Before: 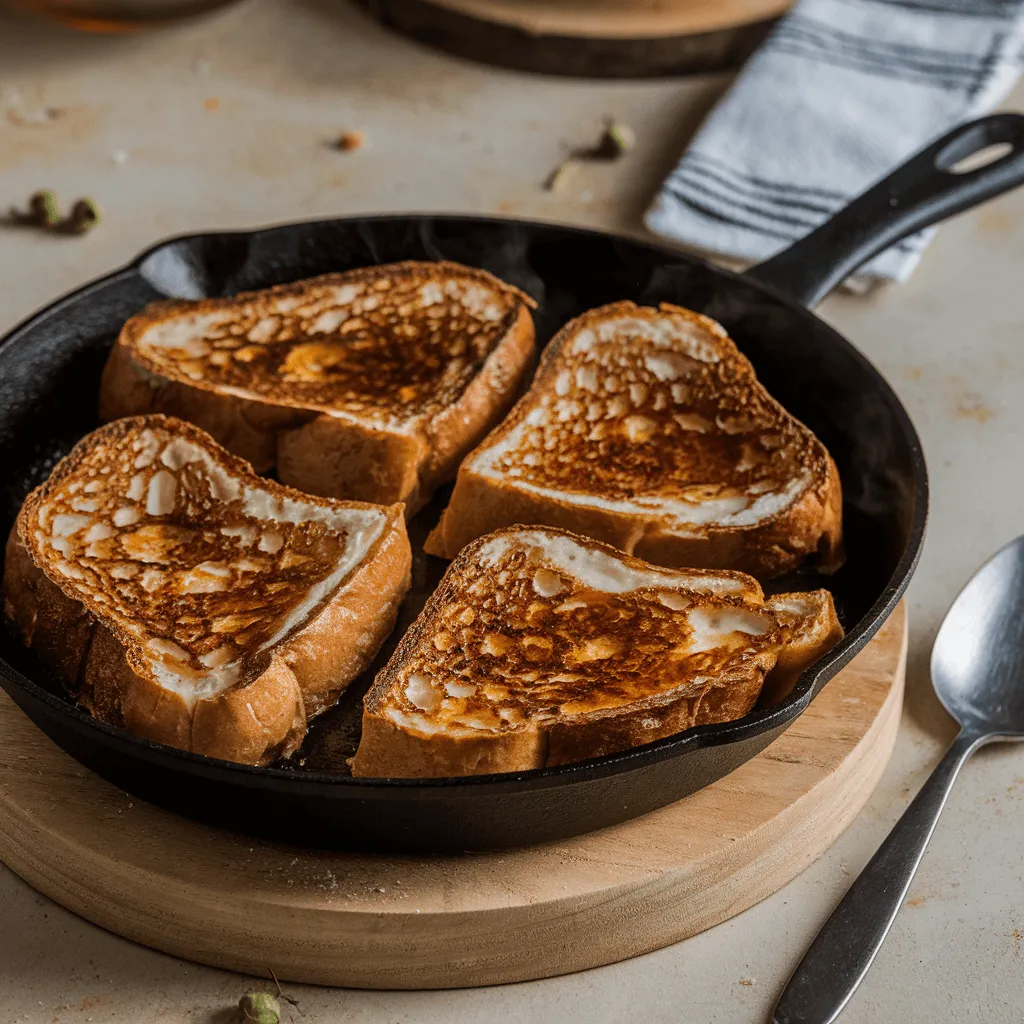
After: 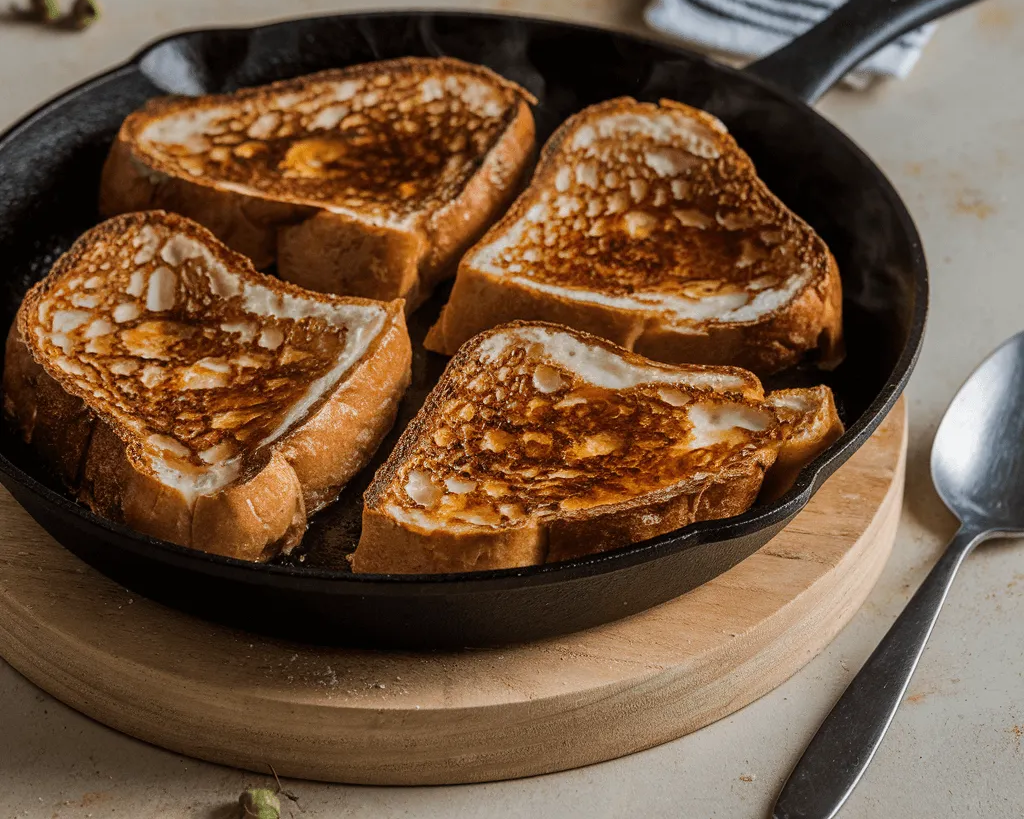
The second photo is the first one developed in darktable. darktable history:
exposure: compensate highlight preservation false
crop and rotate: top 19.998%
